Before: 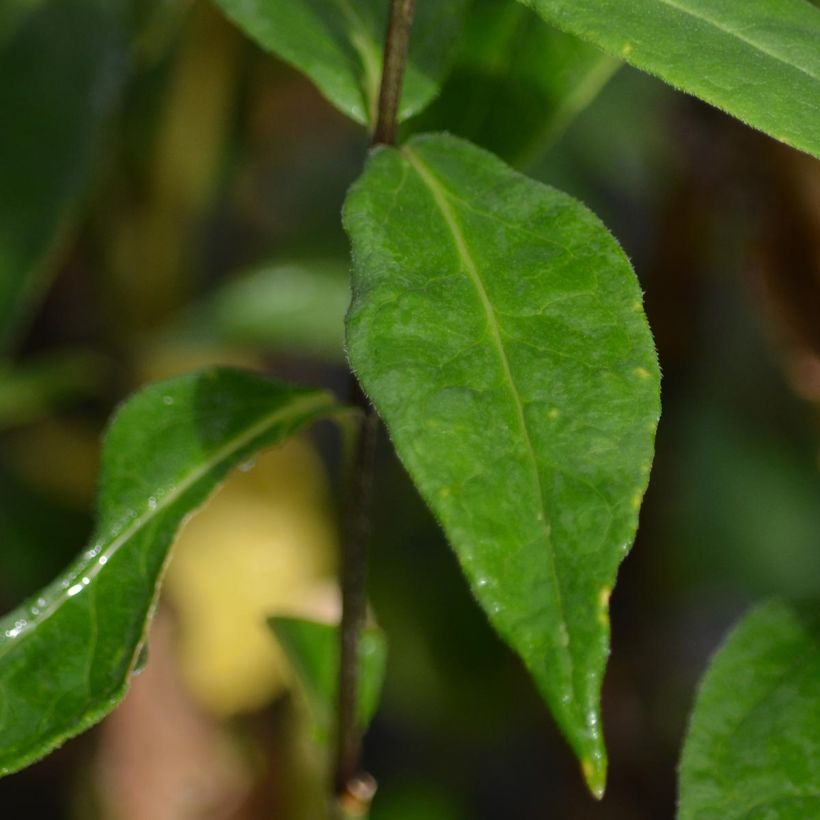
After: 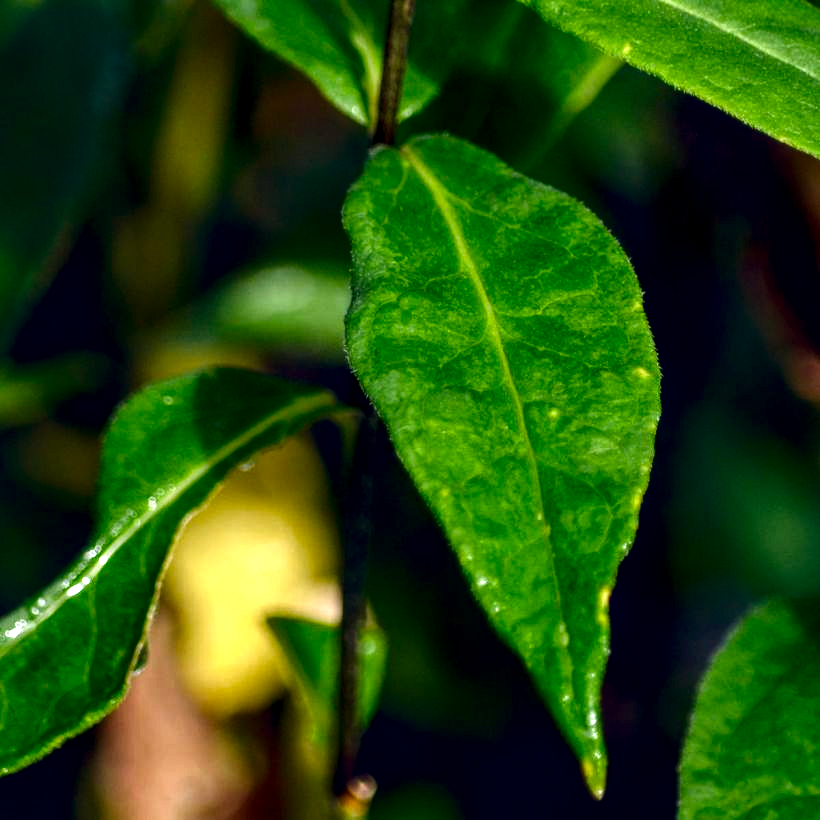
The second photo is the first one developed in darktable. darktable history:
local contrast: detail 203%
color balance rgb: global offset › luminance 0.401%, global offset › chroma 0.209%, global offset › hue 254.58°, perceptual saturation grading › global saturation 27.25%, perceptual saturation grading › highlights -27.721%, perceptual saturation grading › mid-tones 15.5%, perceptual saturation grading › shadows 33.382%, global vibrance 20%
contrast brightness saturation: contrast 0.124, brightness -0.123, saturation 0.202
